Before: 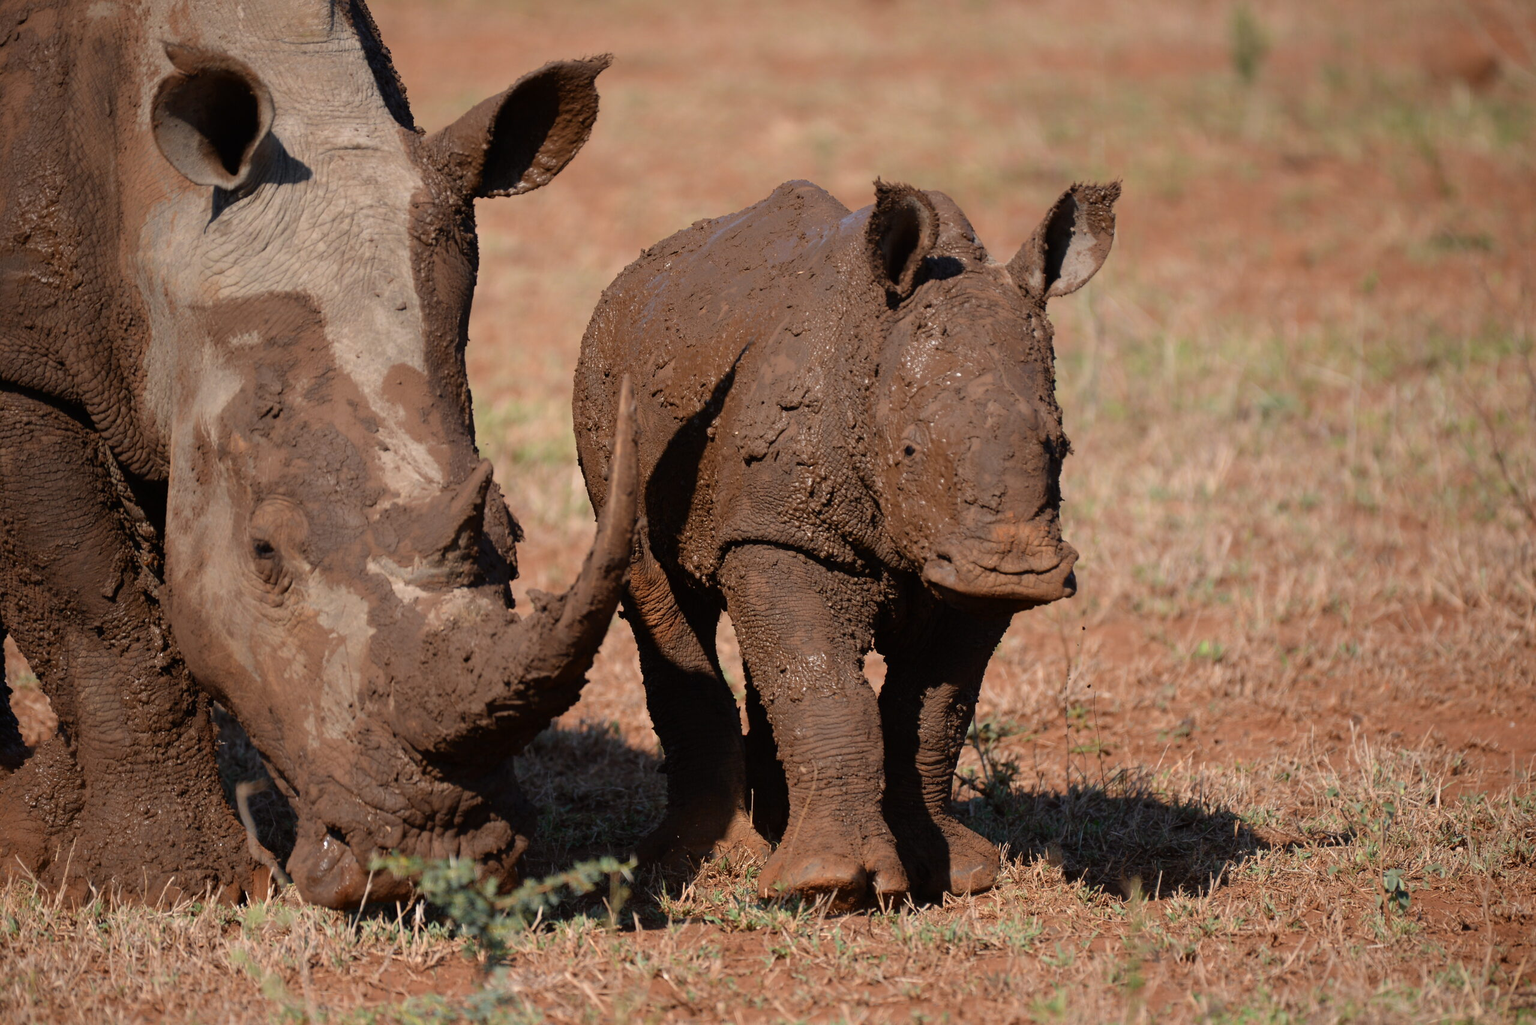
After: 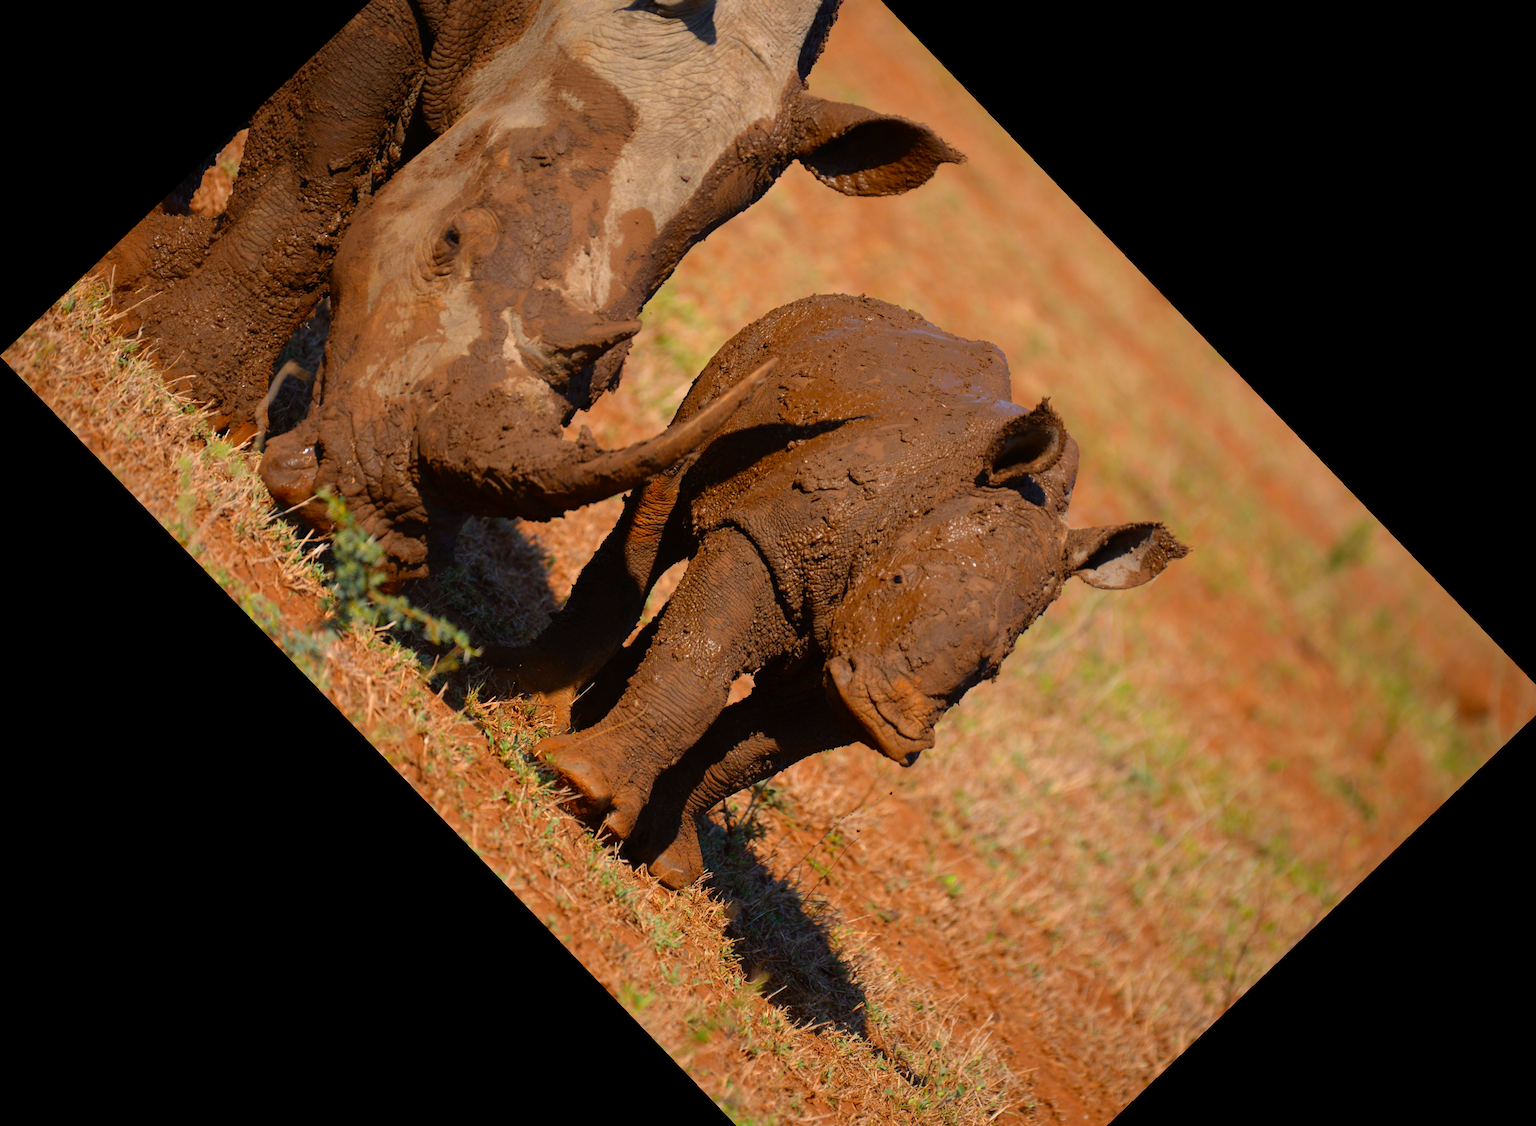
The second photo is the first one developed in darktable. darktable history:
crop and rotate: angle -46.26°, top 16.234%, right 0.912%, bottom 11.704%
color contrast: green-magenta contrast 1.55, blue-yellow contrast 1.83
